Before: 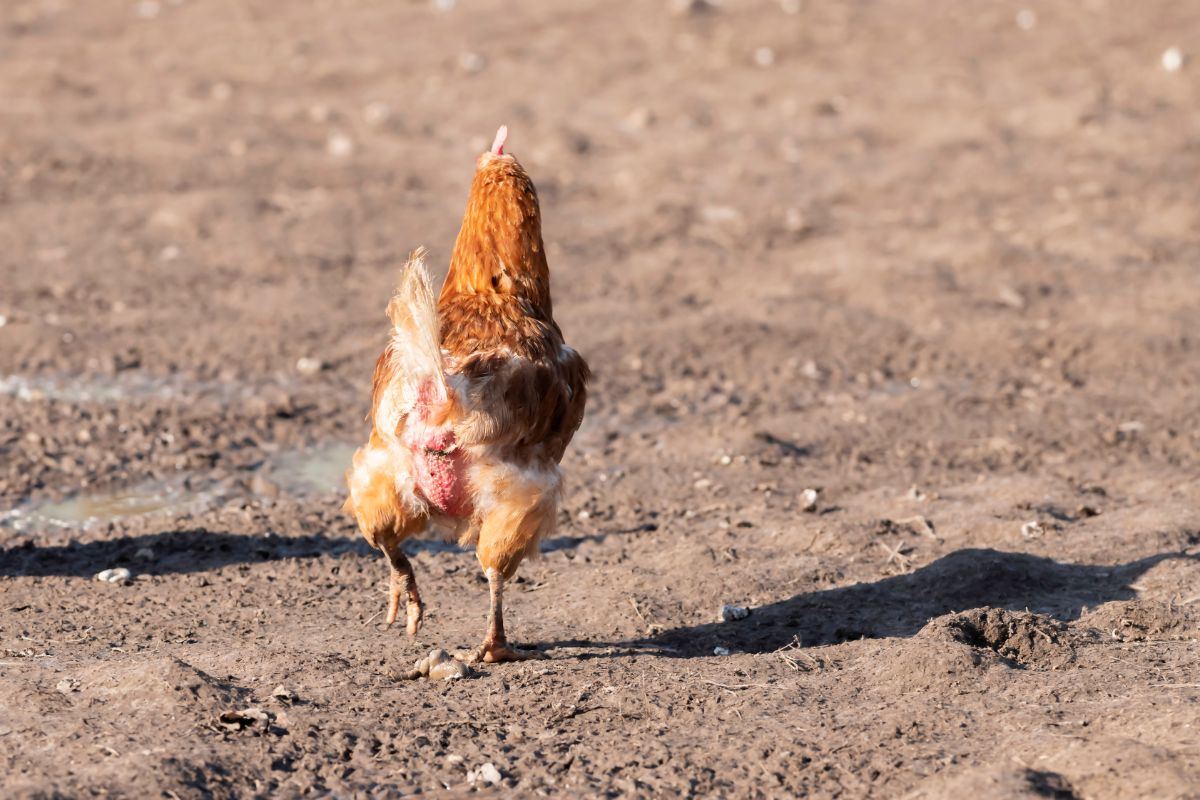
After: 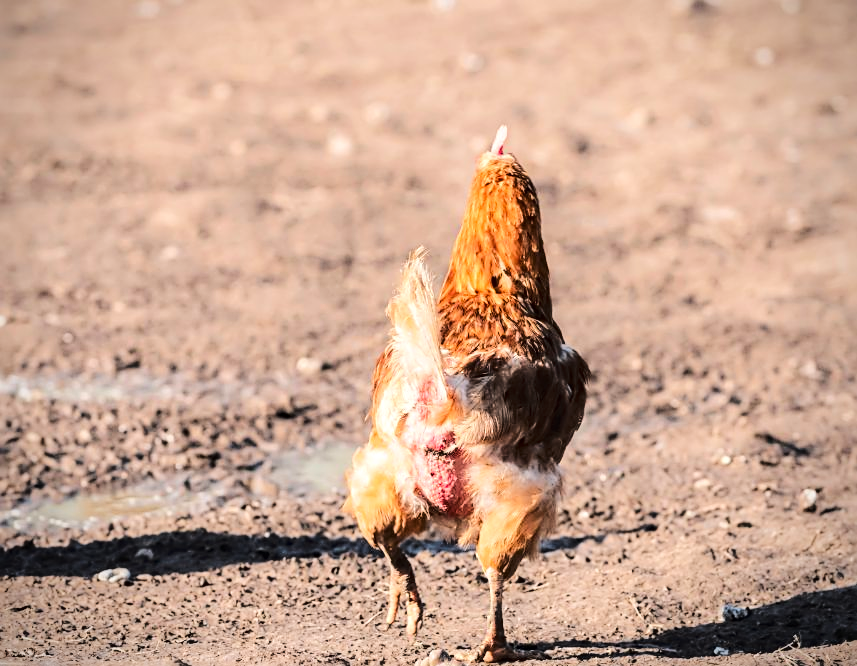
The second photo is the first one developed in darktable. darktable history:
local contrast: on, module defaults
sharpen: on, module defaults
tone curve: curves: ch0 [(0, 0) (0.003, 0.002) (0.011, 0.008) (0.025, 0.017) (0.044, 0.027) (0.069, 0.037) (0.1, 0.052) (0.136, 0.074) (0.177, 0.11) (0.224, 0.155) (0.277, 0.237) (0.335, 0.34) (0.399, 0.467) (0.468, 0.584) (0.543, 0.683) (0.623, 0.762) (0.709, 0.827) (0.801, 0.888) (0.898, 0.947) (1, 1)], color space Lab, linked channels, preserve colors none
vignetting: saturation -0.017, unbound false
crop: right 28.583%, bottom 16.636%
